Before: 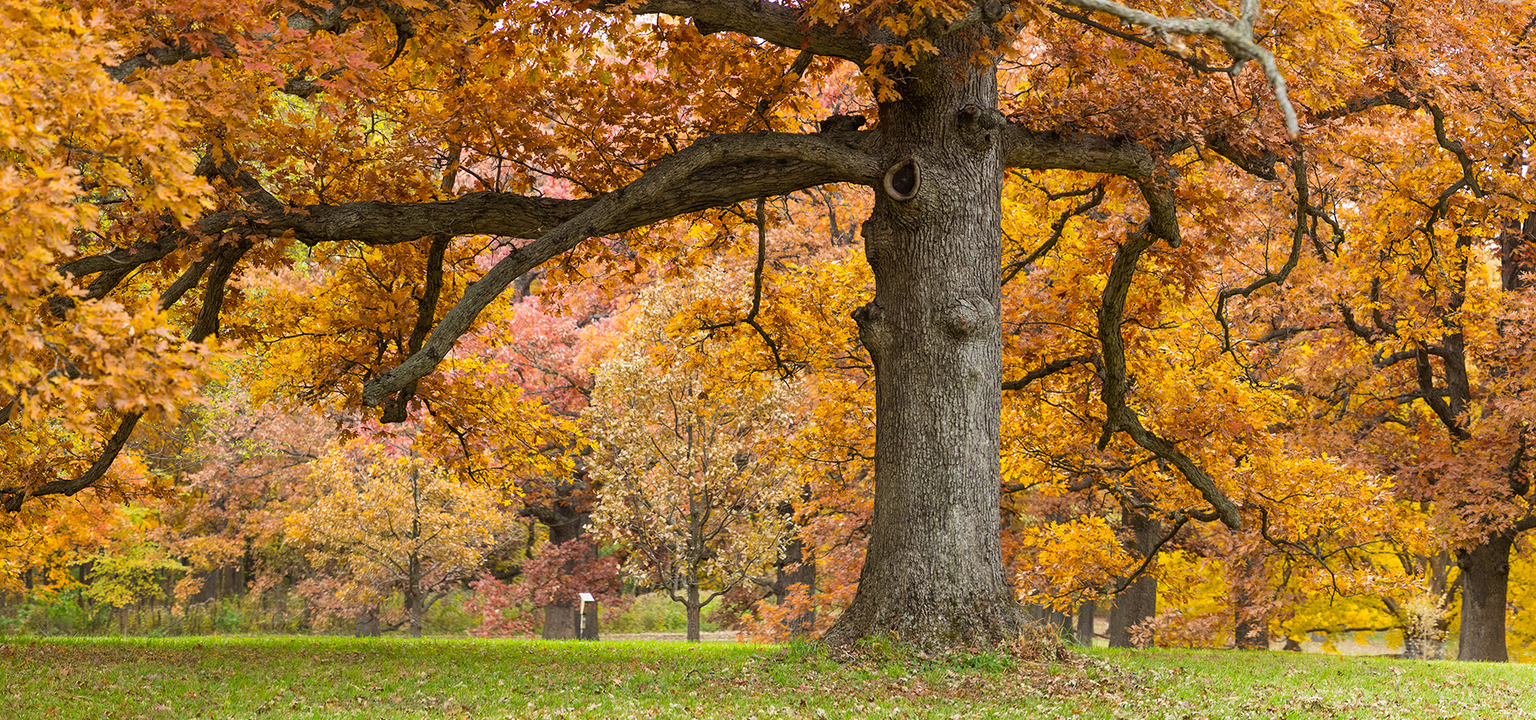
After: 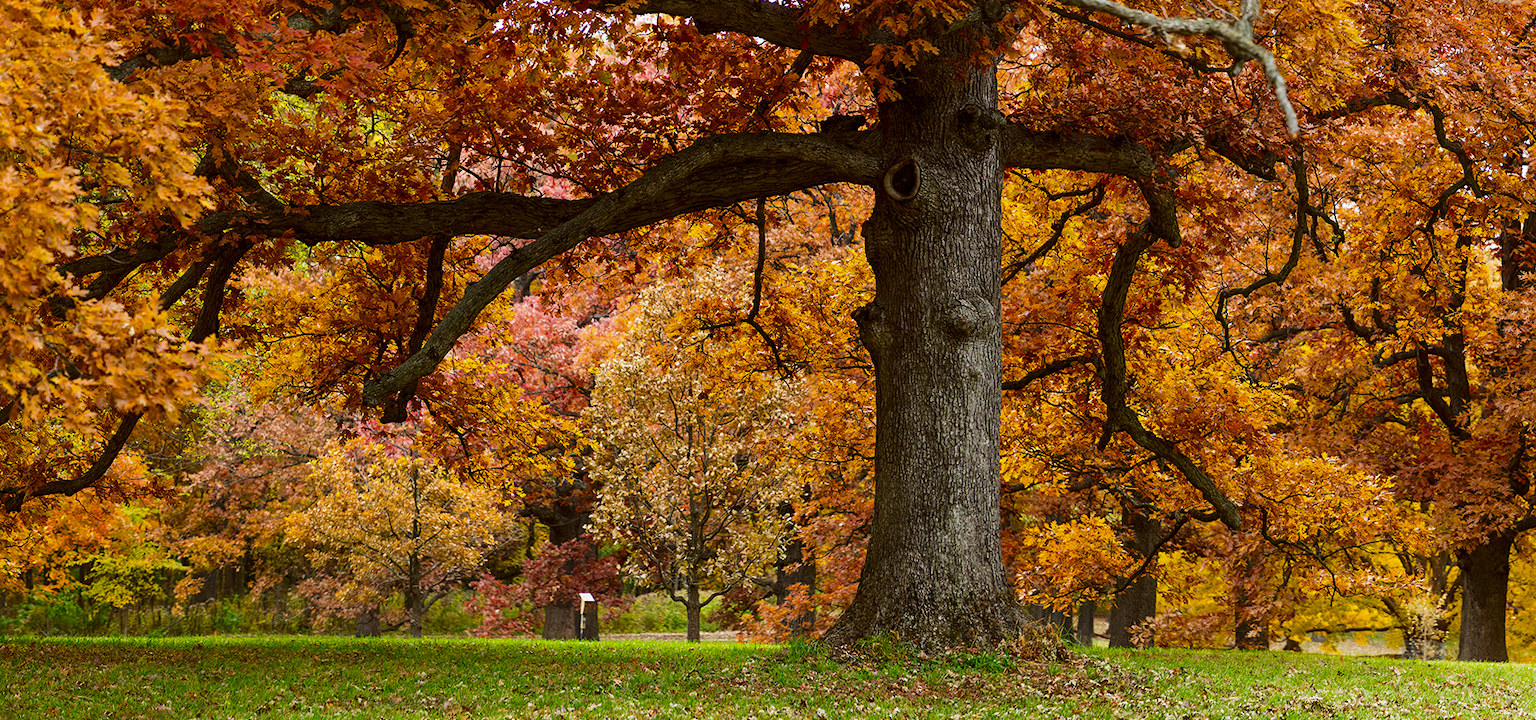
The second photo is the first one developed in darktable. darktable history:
exposure: compensate highlight preservation false
contrast brightness saturation: contrast 0.095, brightness -0.27, saturation 0.141
base curve: preserve colors none
